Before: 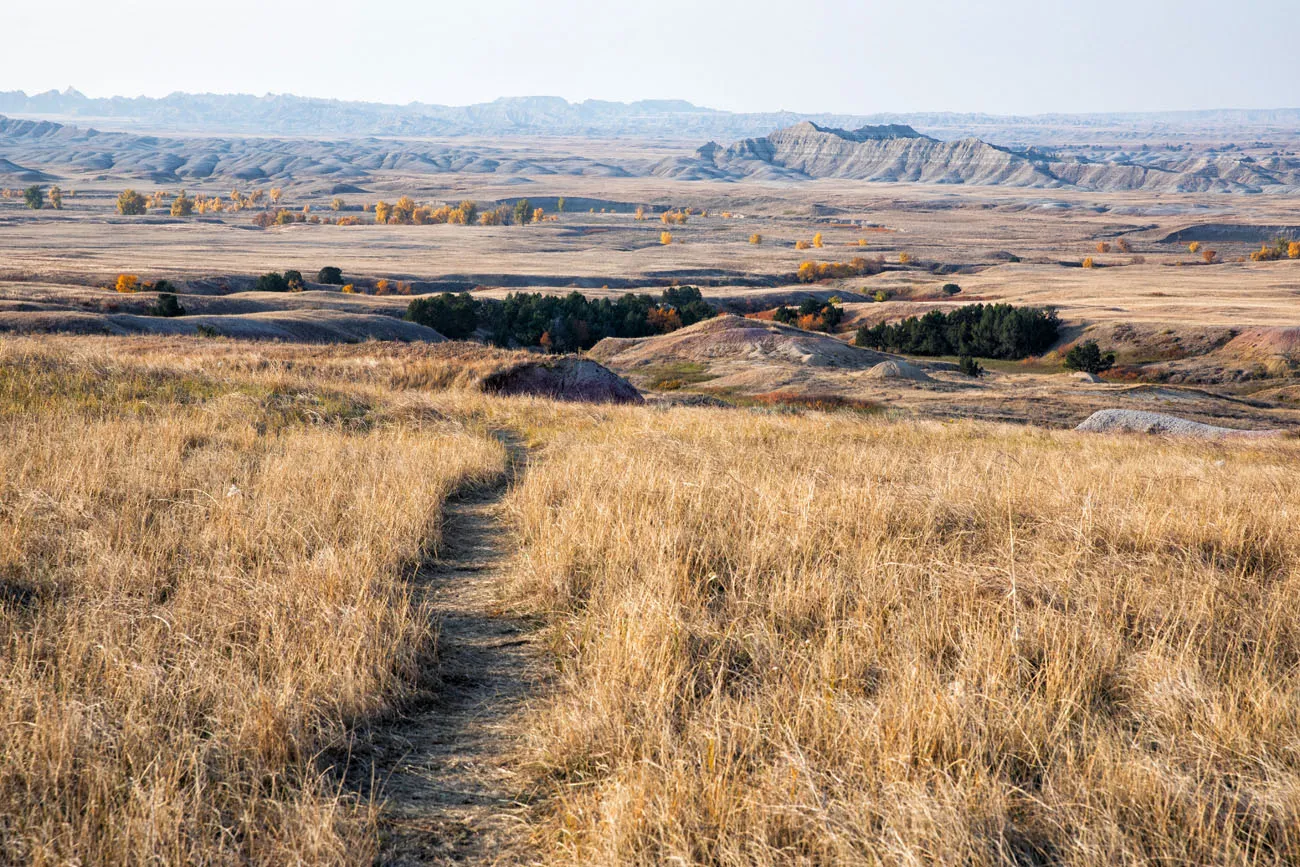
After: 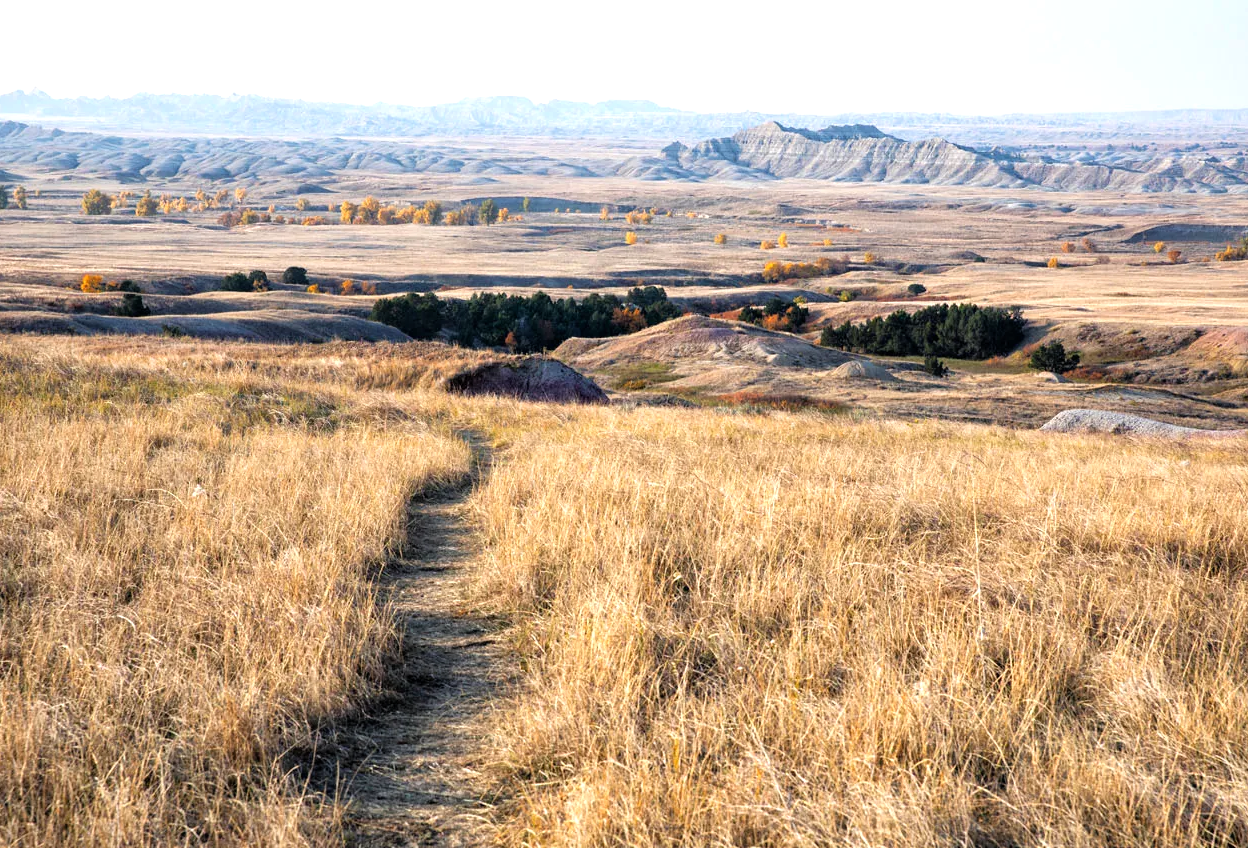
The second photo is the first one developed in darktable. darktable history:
crop and rotate: left 2.717%, right 1.278%, bottom 2.175%
tone equalizer: -8 EV -0.451 EV, -7 EV -0.375 EV, -6 EV -0.353 EV, -5 EV -0.19 EV, -3 EV 0.251 EV, -2 EV 0.348 EV, -1 EV 0.398 EV, +0 EV 0.439 EV
